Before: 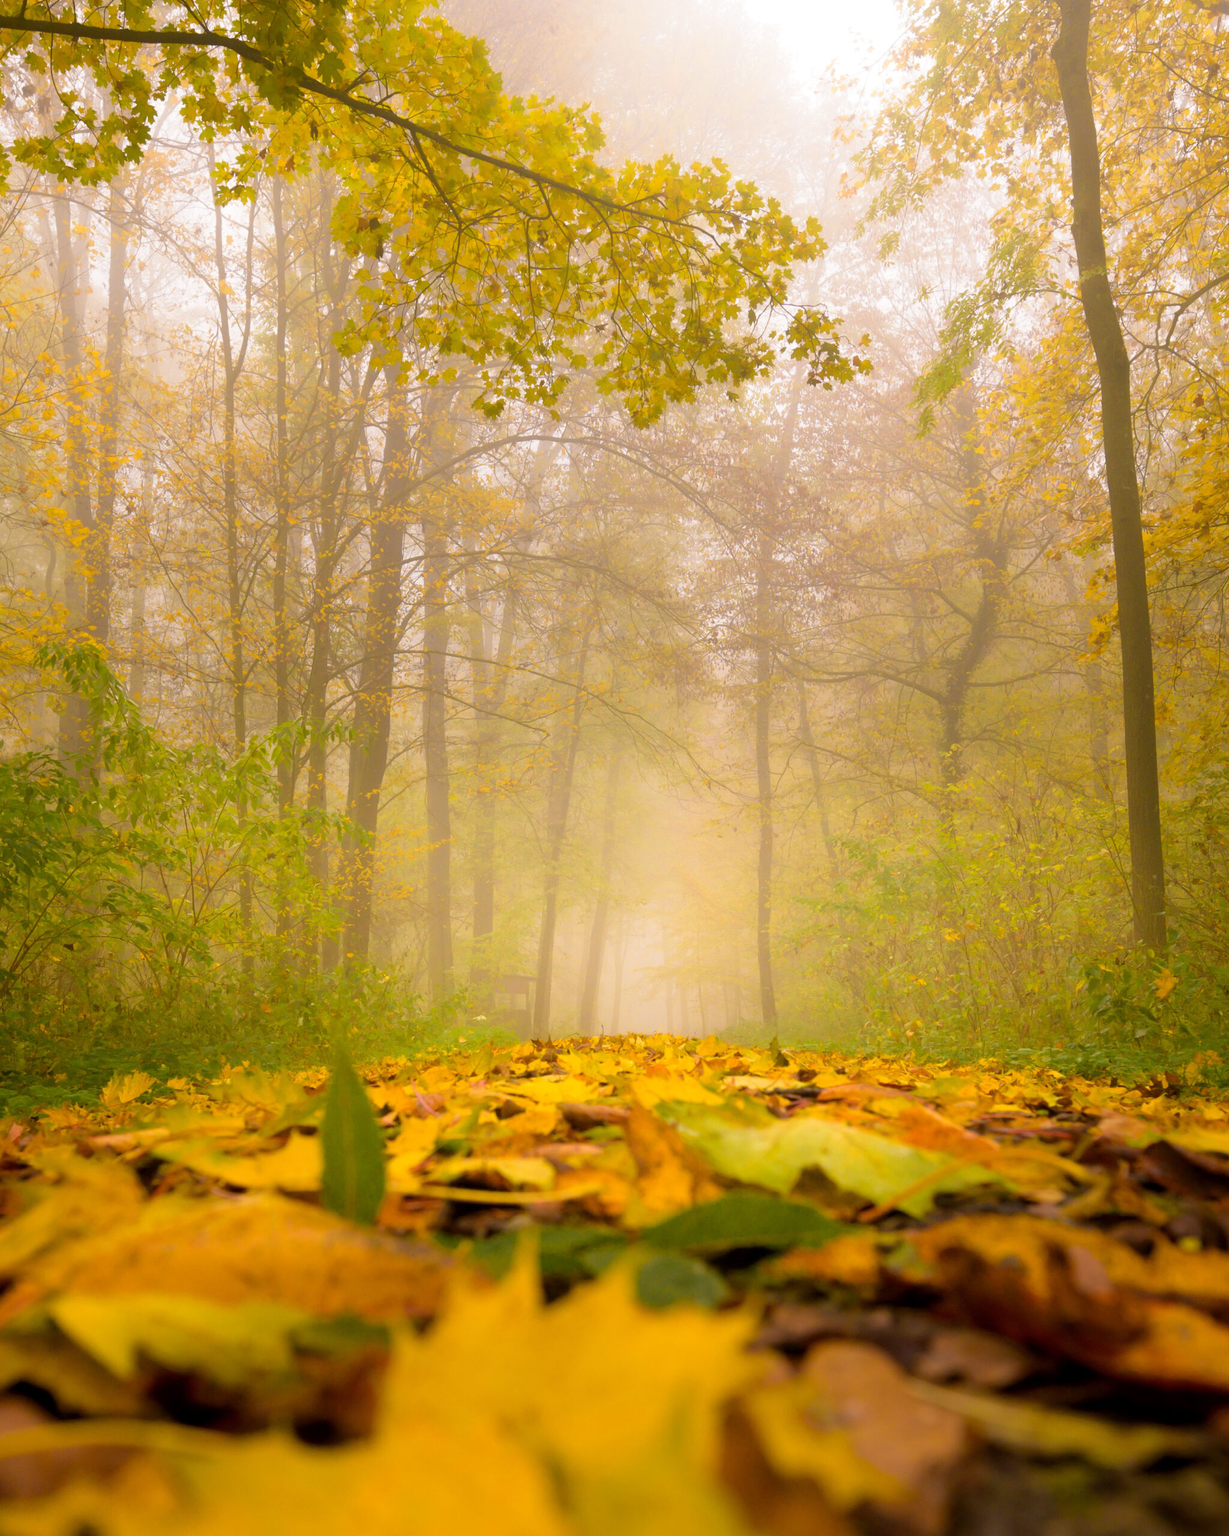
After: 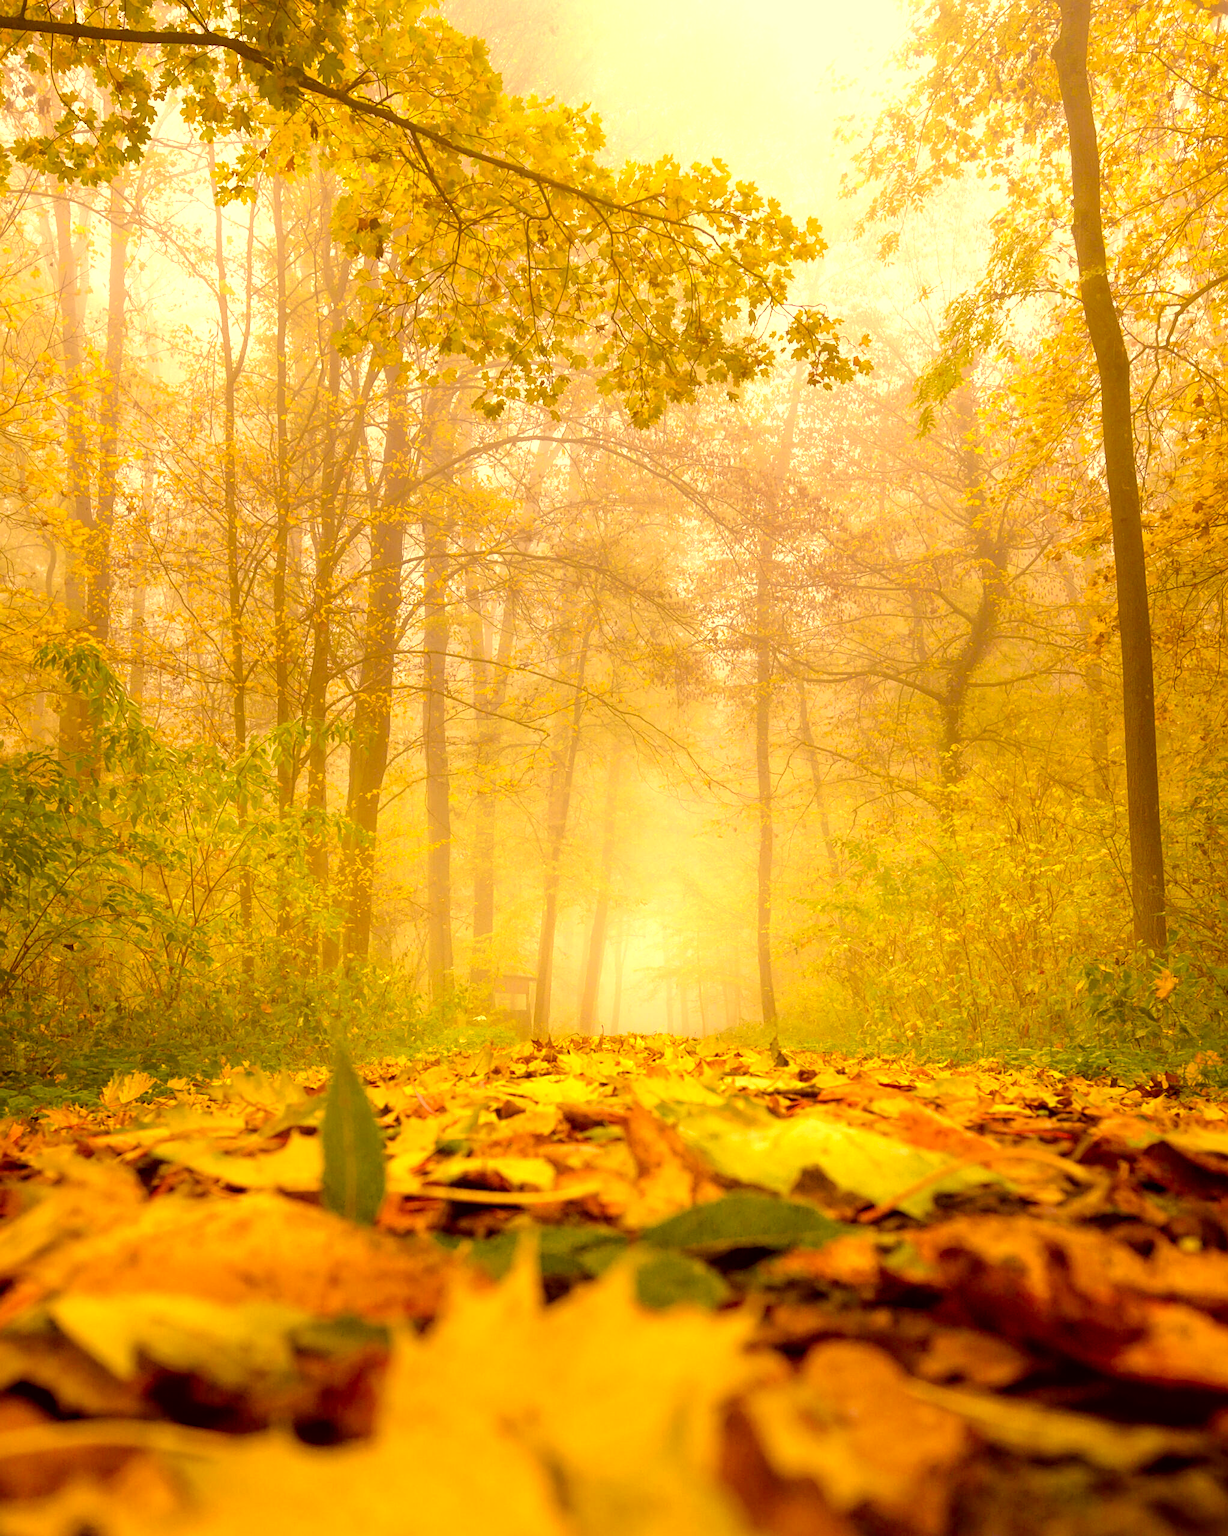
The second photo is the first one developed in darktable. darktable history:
sharpen: radius 2.529, amount 0.323
exposure: black level correction 0, compensate exposure bias true, compensate highlight preservation false
local contrast: highlights 99%, shadows 86%, detail 160%, midtone range 0.2
color correction: highlights a* 10.12, highlights b* 39.04, shadows a* 14.62, shadows b* 3.37
color balance rgb: perceptual saturation grading › global saturation 20%, perceptual saturation grading › highlights -50%, perceptual saturation grading › shadows 30%, perceptual brilliance grading › global brilliance 10%, perceptual brilliance grading › shadows 15%
